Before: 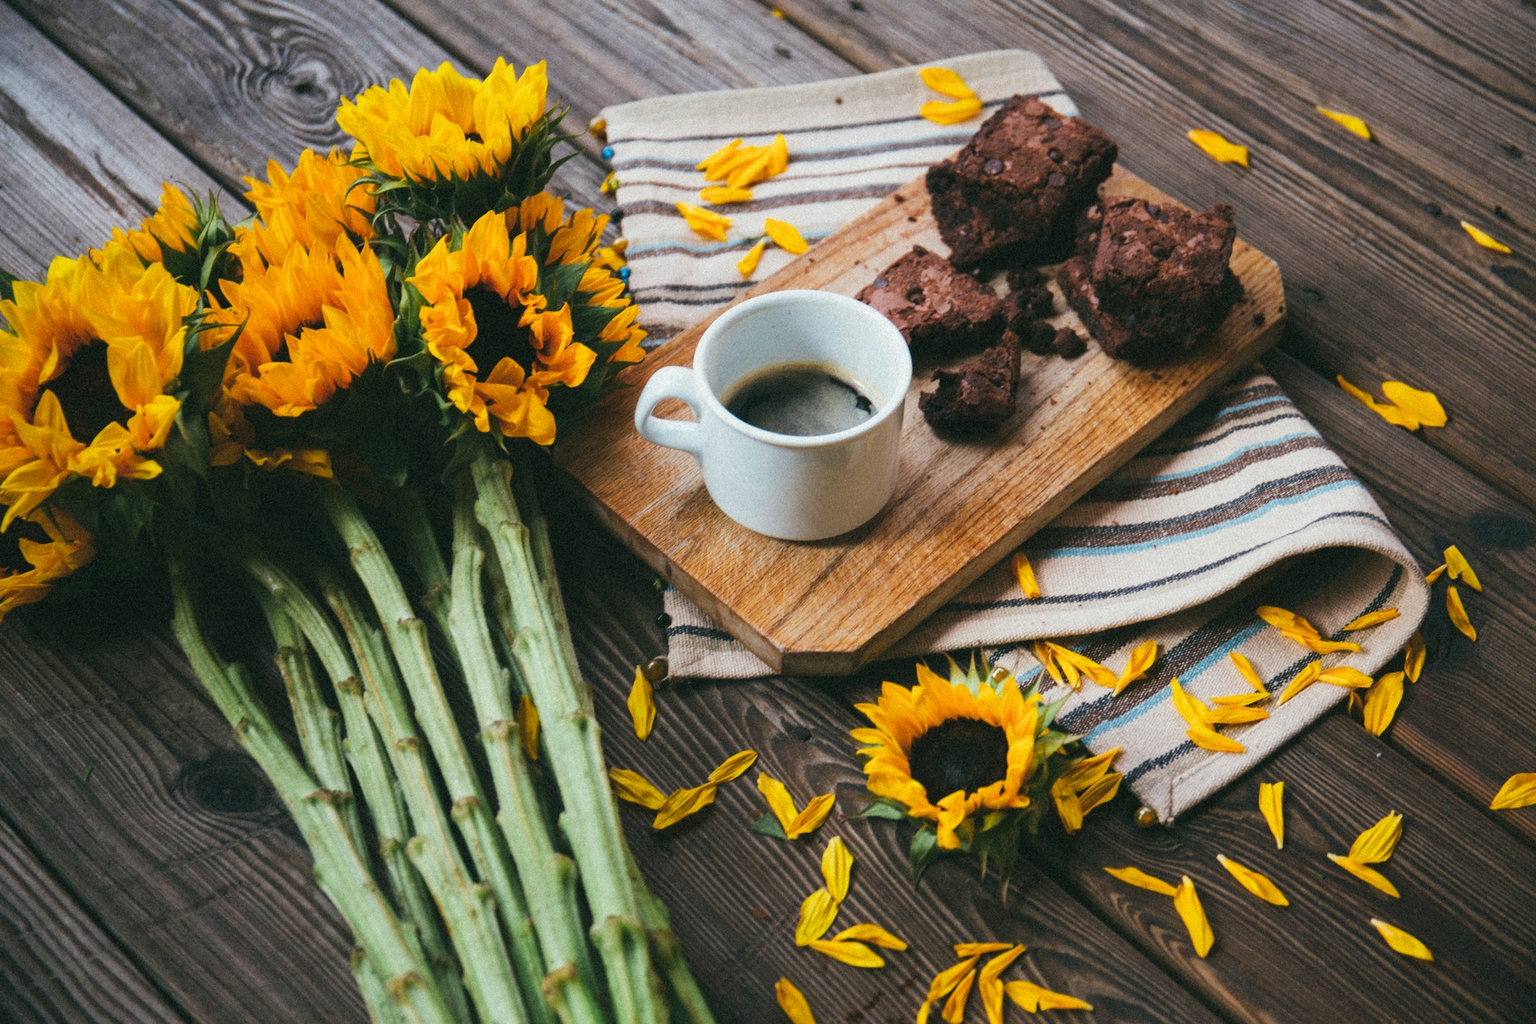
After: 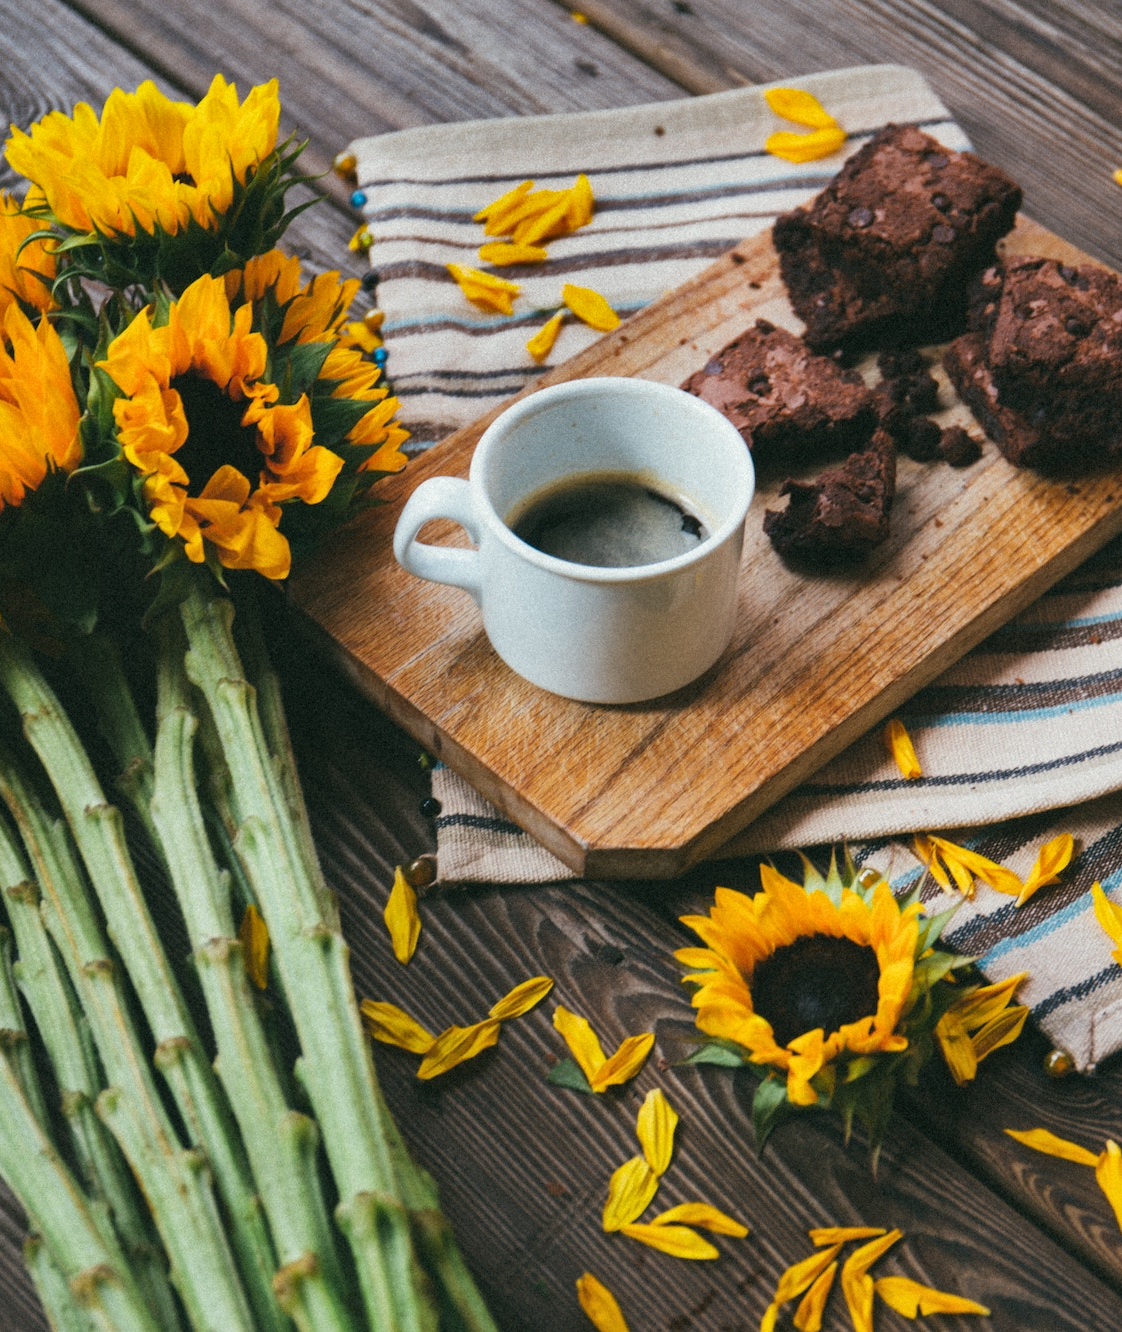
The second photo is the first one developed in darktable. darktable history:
shadows and highlights: shadows 20.91, highlights -82.73, soften with gaussian
crop: left 21.674%, right 22.086%
